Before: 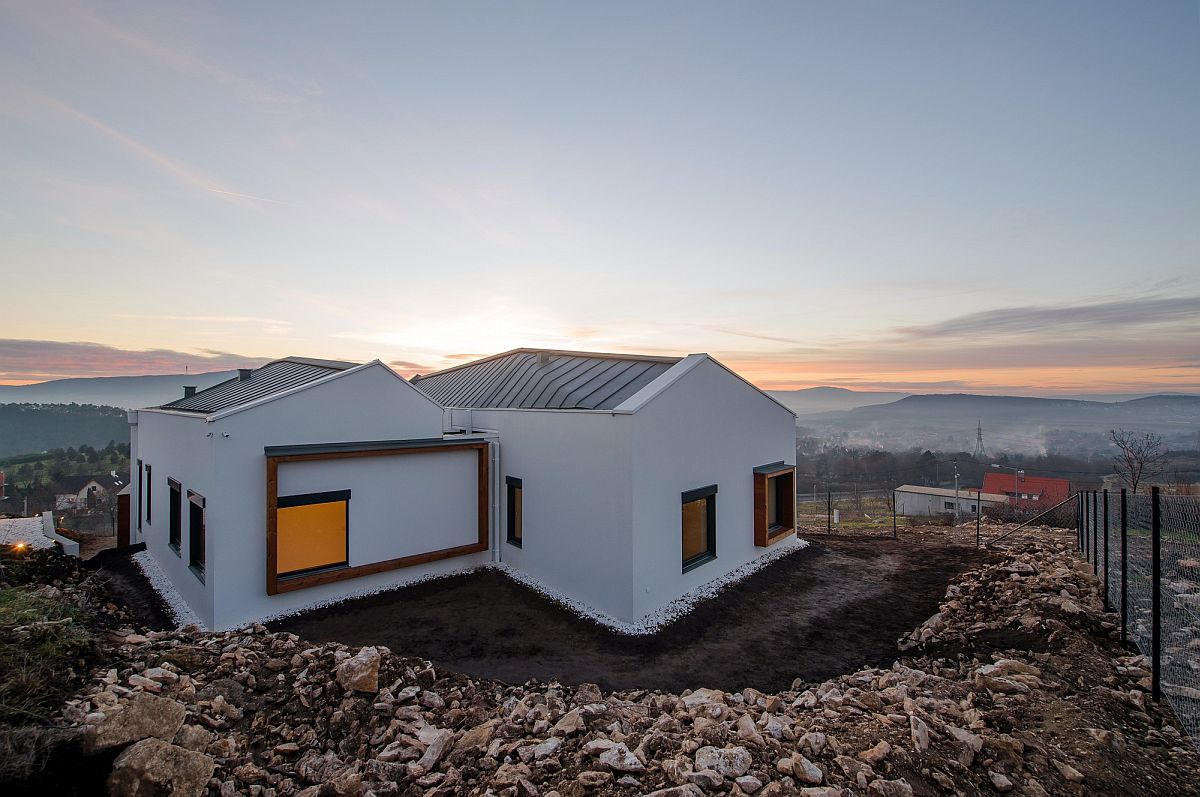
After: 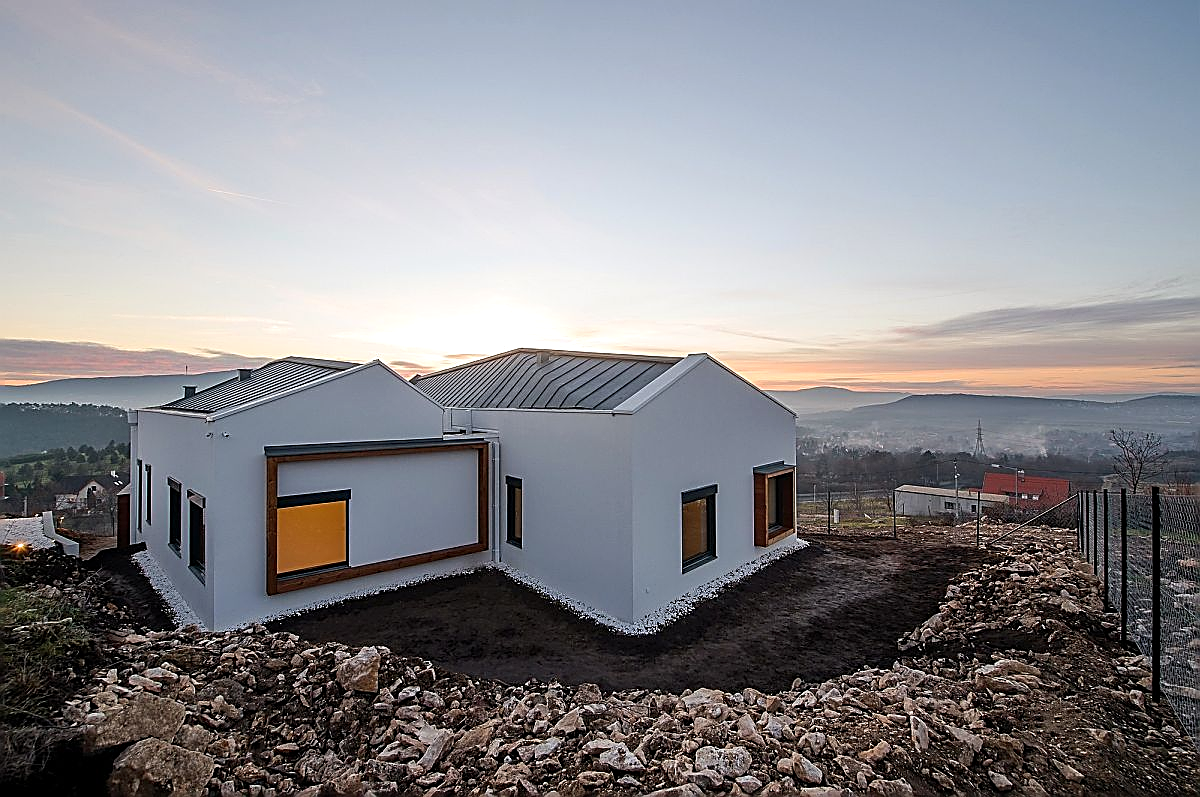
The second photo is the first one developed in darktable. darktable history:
shadows and highlights: shadows -12.97, white point adjustment 4.12, highlights 27.64
sharpen: amount 0.908
